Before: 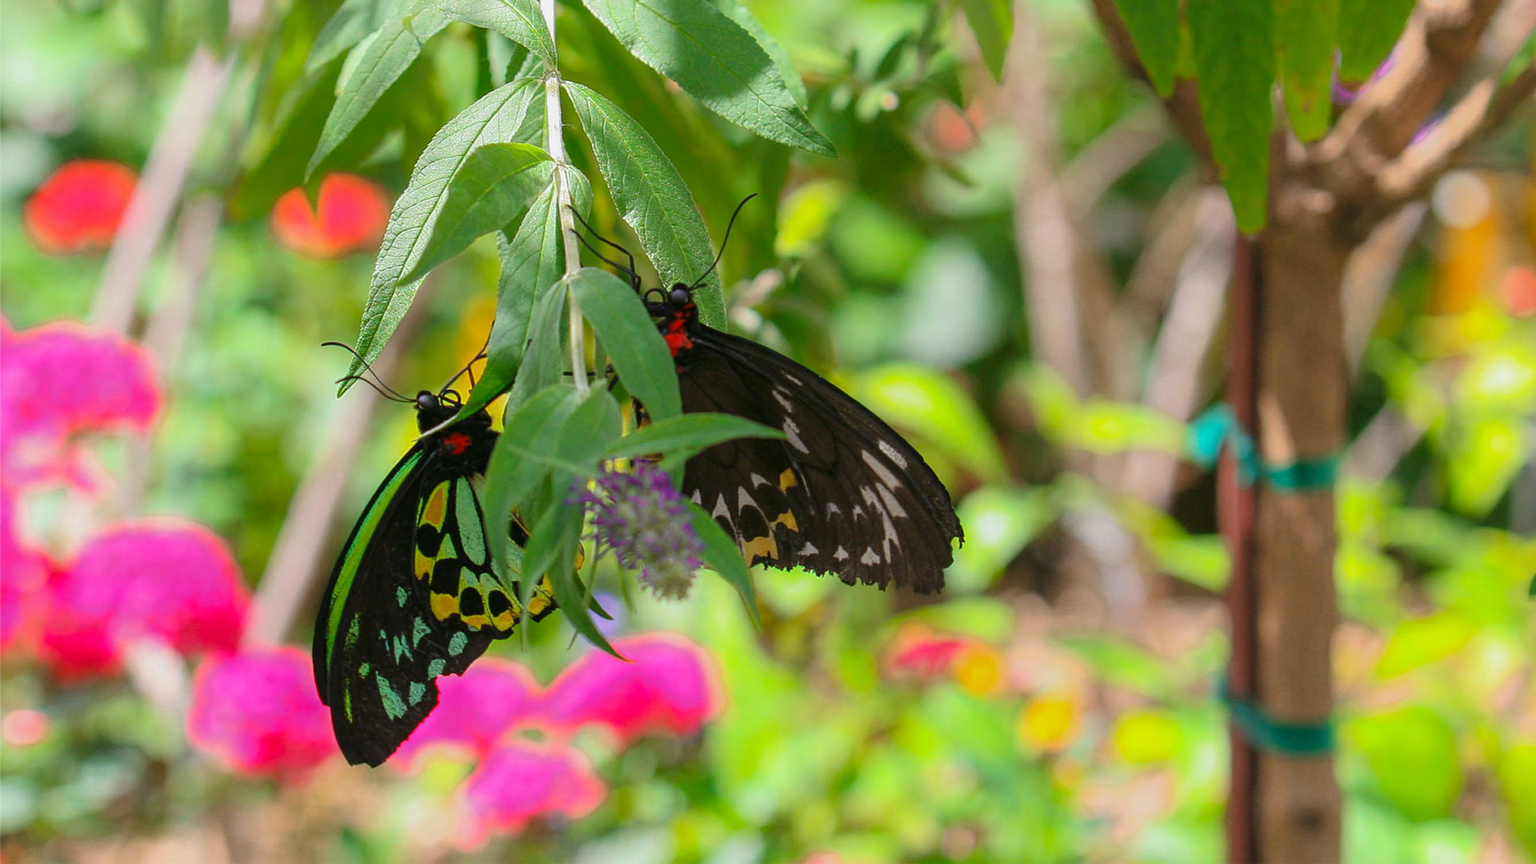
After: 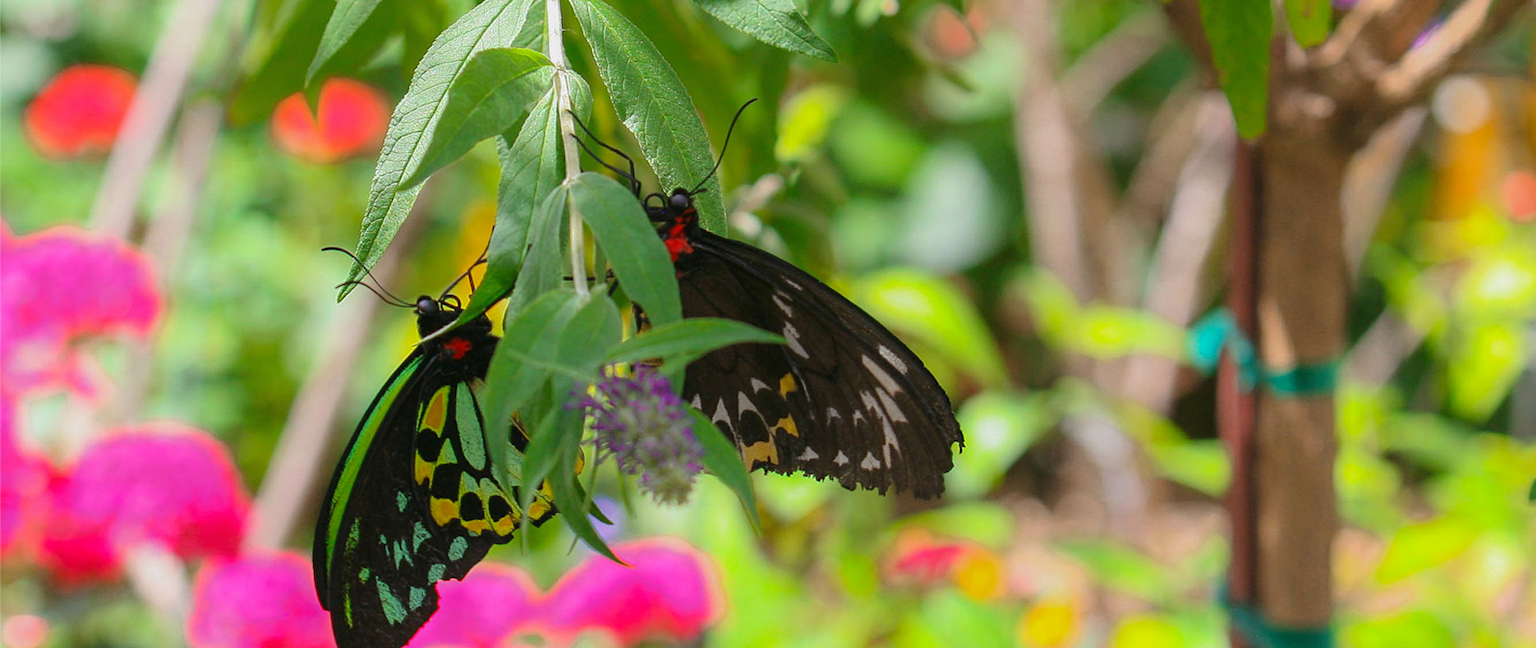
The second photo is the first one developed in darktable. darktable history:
crop: top 11.061%, bottom 13.934%
contrast equalizer: octaves 7, y [[0.5, 0.488, 0.462, 0.461, 0.491, 0.5], [0.5 ×6], [0.5 ×6], [0 ×6], [0 ×6]], mix 0.344
